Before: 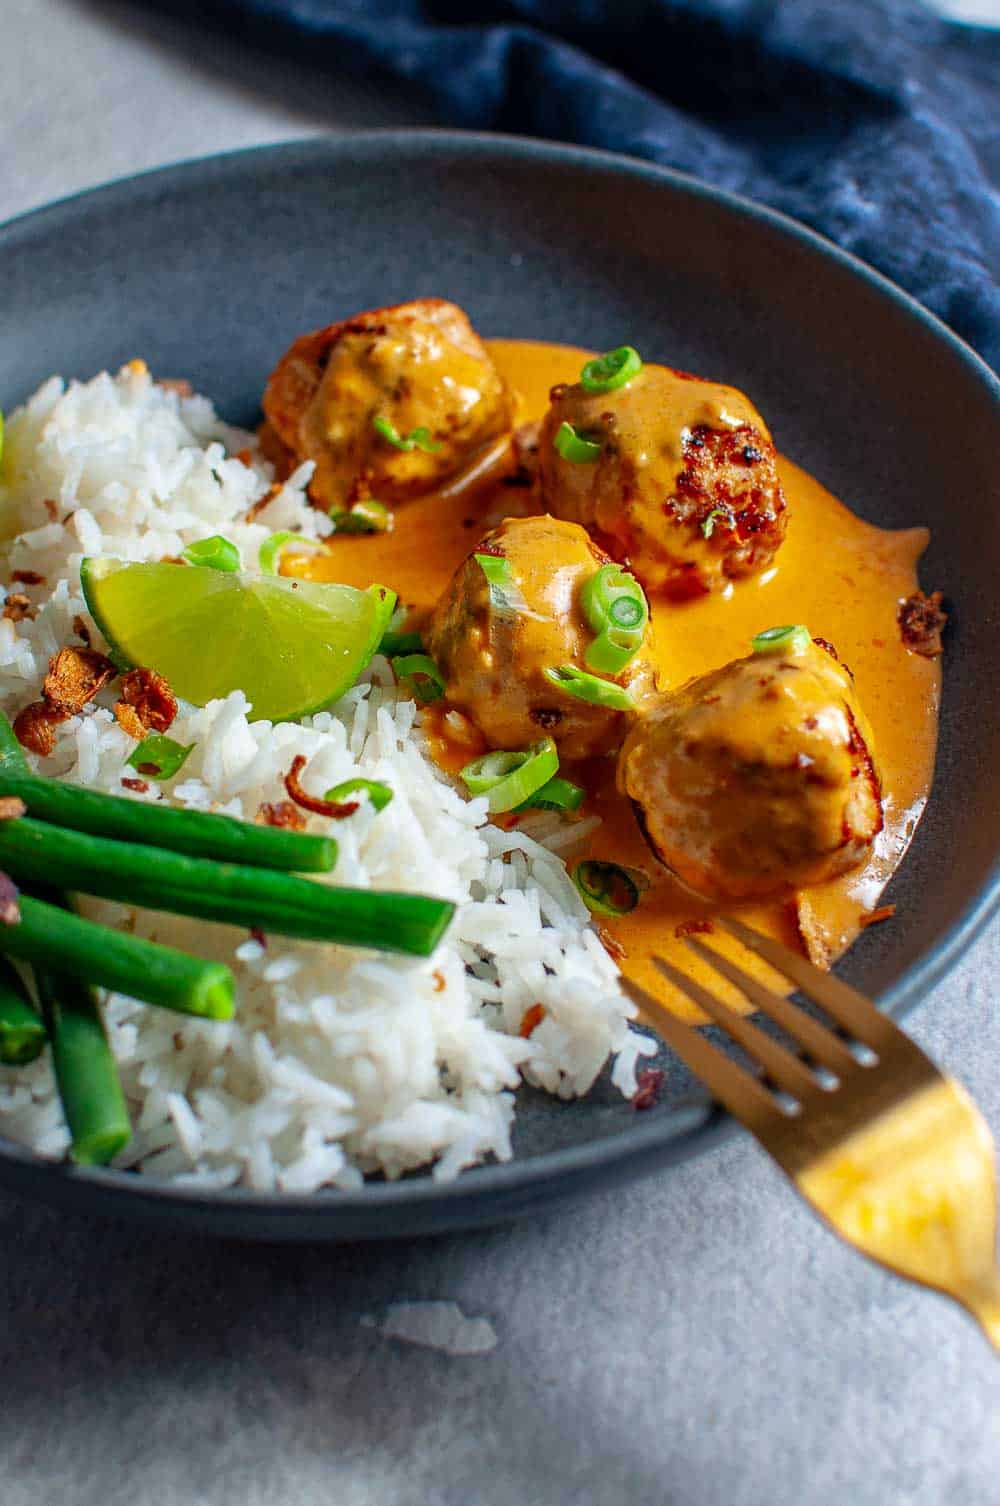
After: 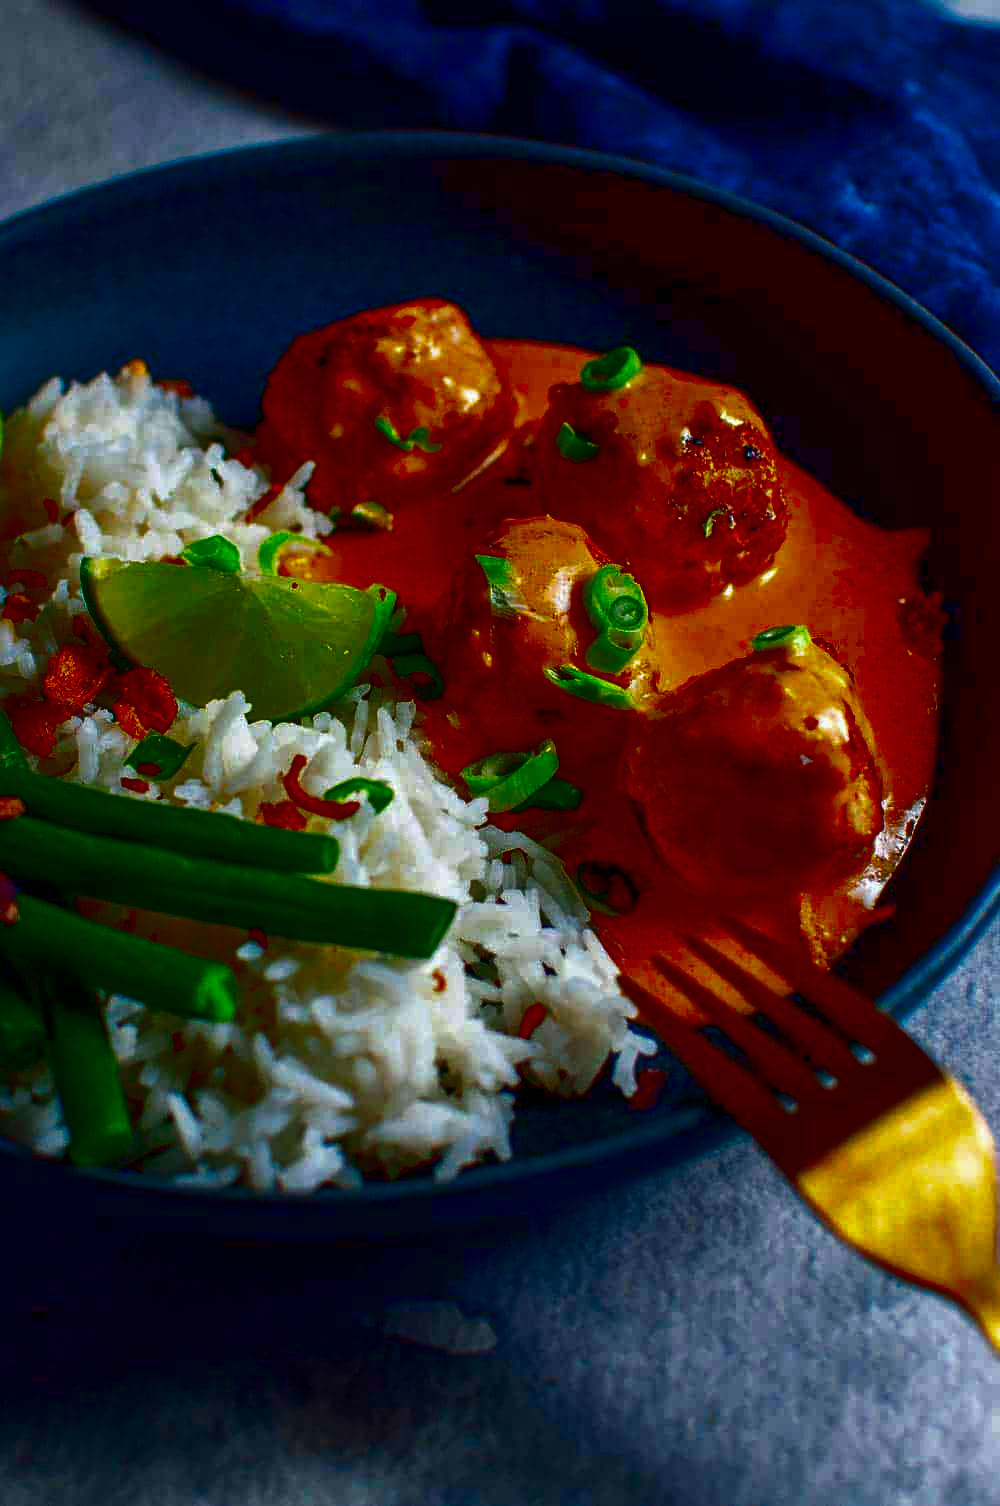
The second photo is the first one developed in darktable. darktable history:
contrast brightness saturation: brightness -1, saturation 1
local contrast: mode bilateral grid, contrast 20, coarseness 50, detail 120%, midtone range 0.2
